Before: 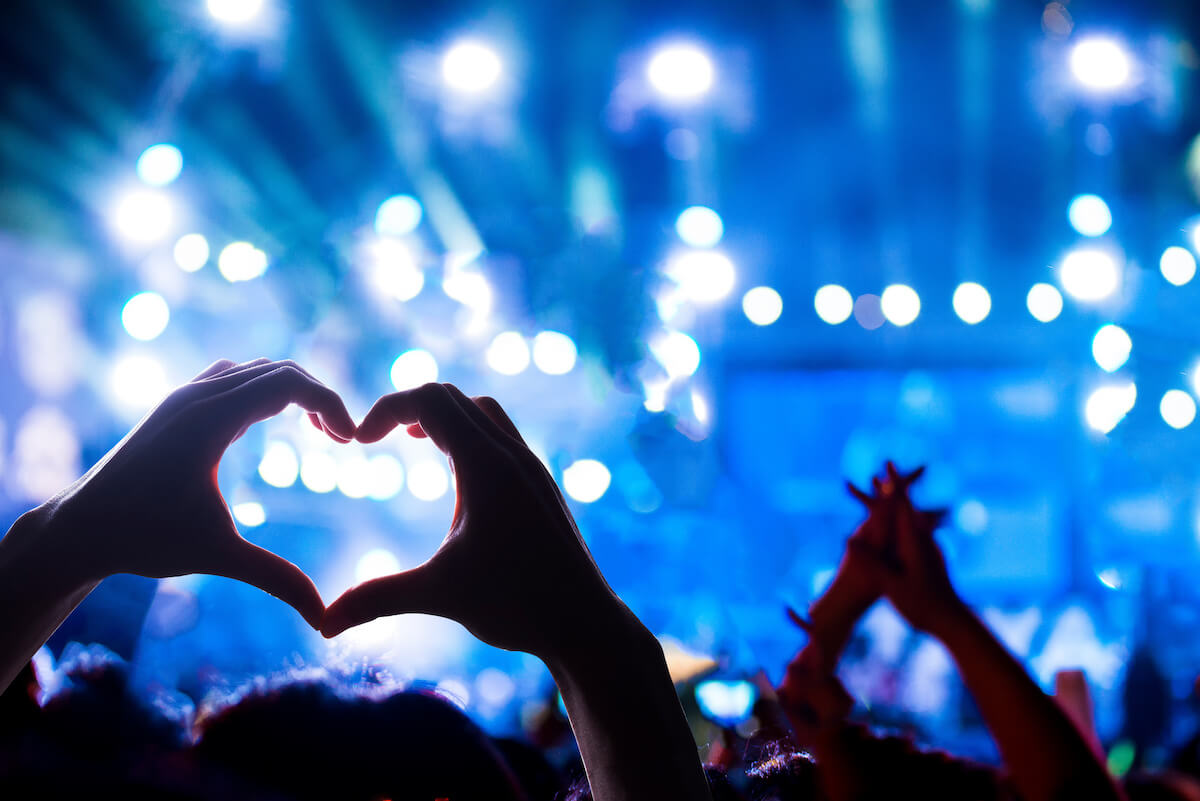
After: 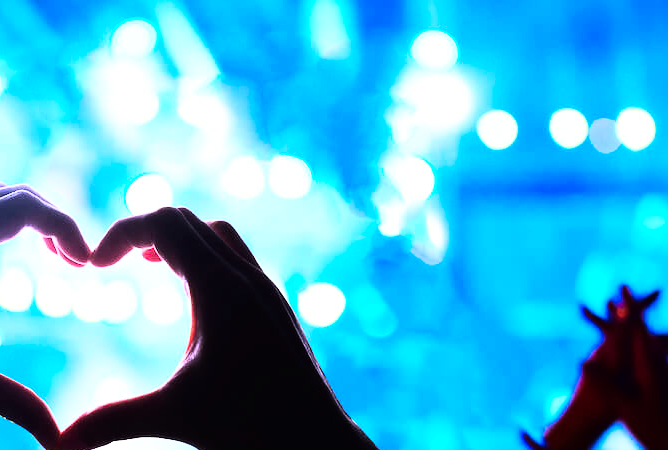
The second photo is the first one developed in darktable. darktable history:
crop and rotate: left 22.086%, top 22.045%, right 22.192%, bottom 21.717%
base curve: curves: ch0 [(0, 0) (0.007, 0.004) (0.027, 0.03) (0.046, 0.07) (0.207, 0.54) (0.442, 0.872) (0.673, 0.972) (1, 1)]
contrast brightness saturation: saturation 0.179
